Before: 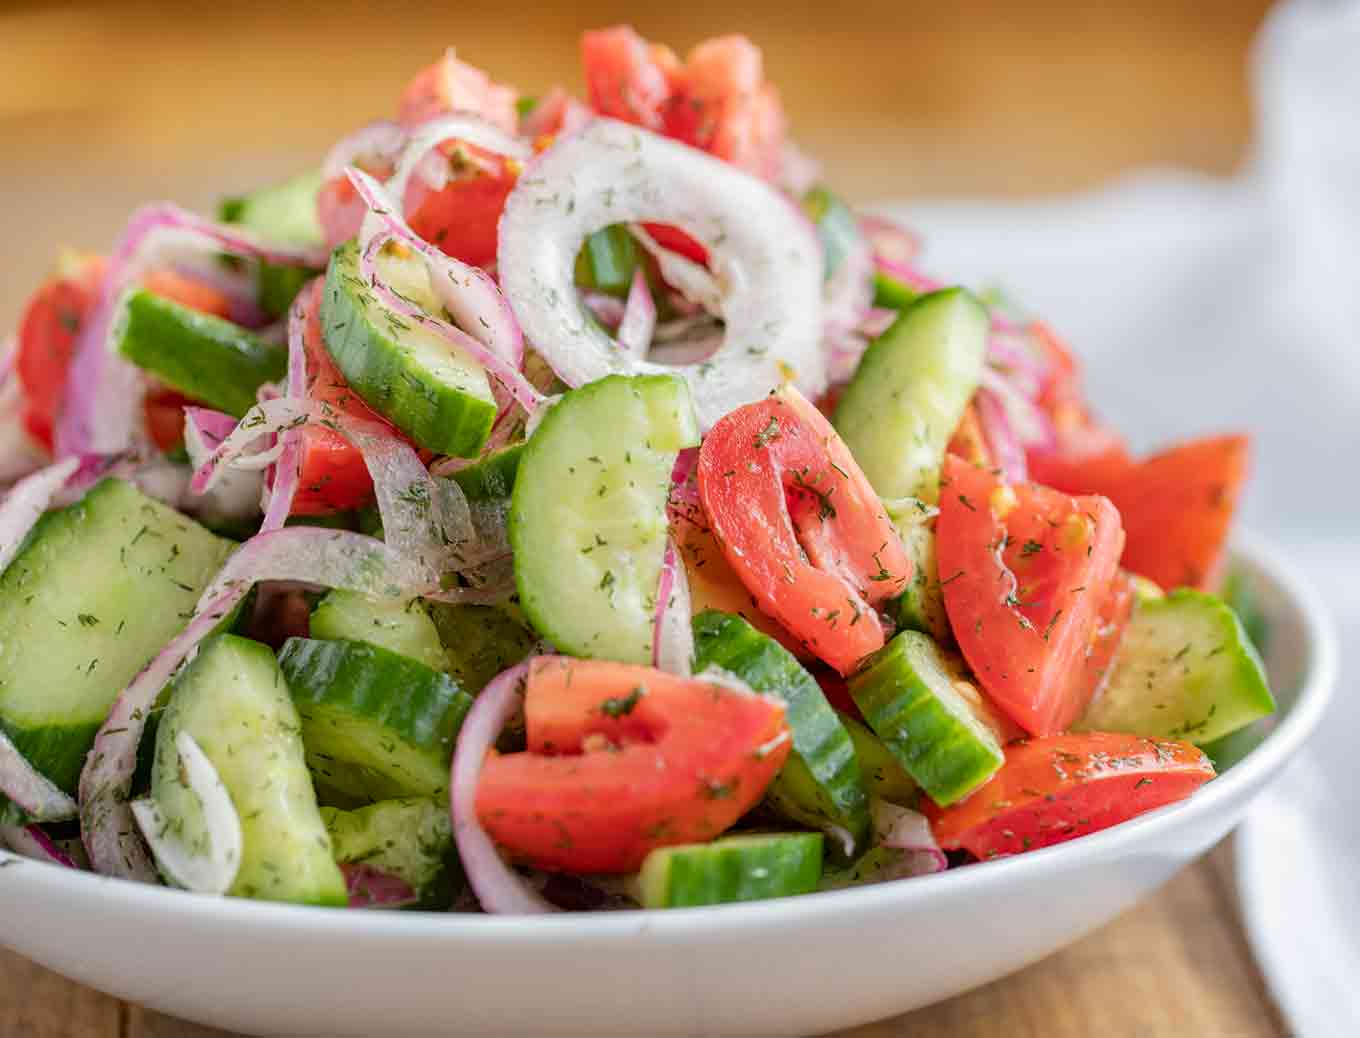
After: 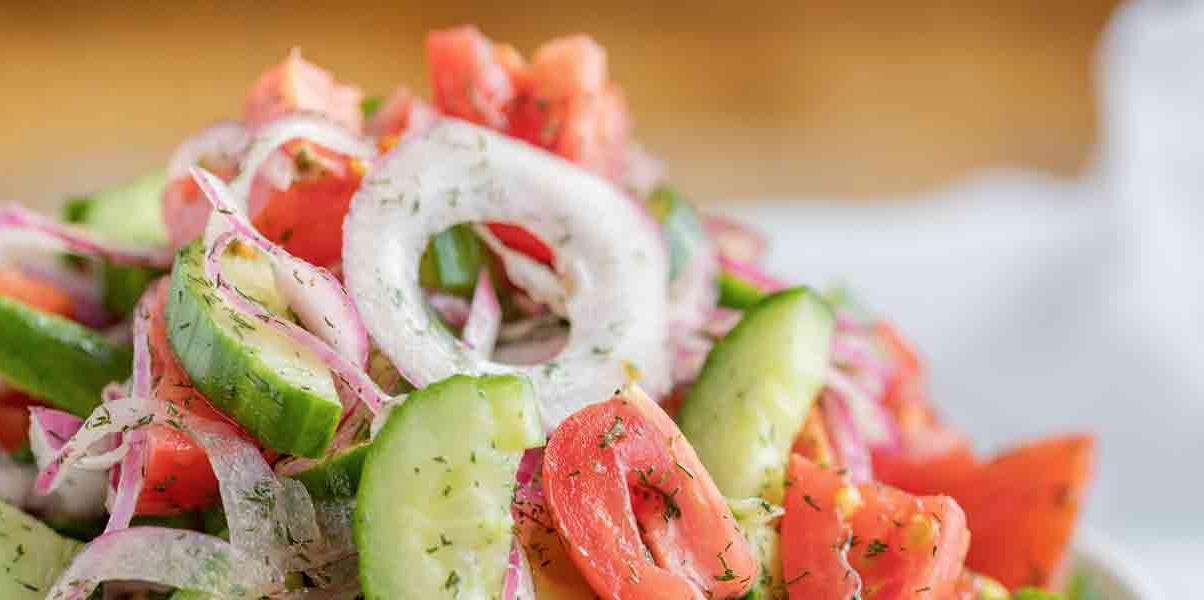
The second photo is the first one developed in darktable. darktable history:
exposure: compensate highlight preservation false
contrast brightness saturation: saturation -0.048
crop and rotate: left 11.436%, bottom 42.112%
